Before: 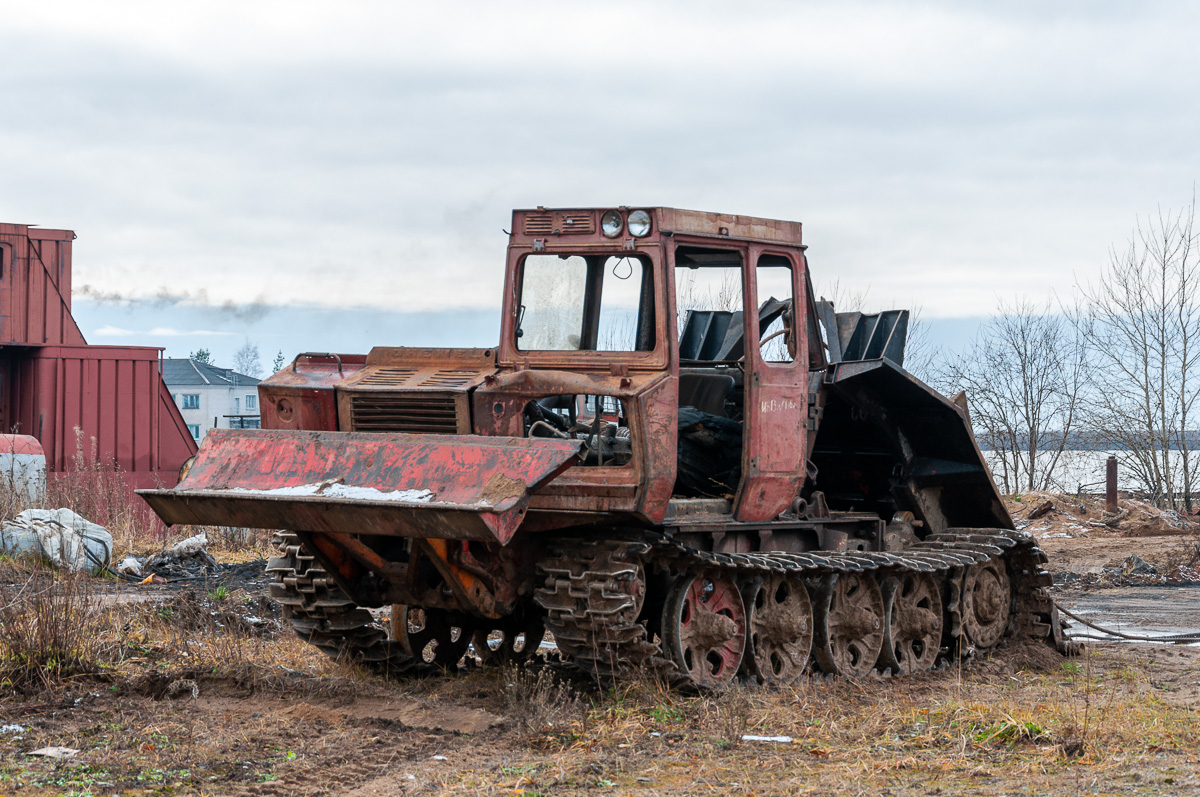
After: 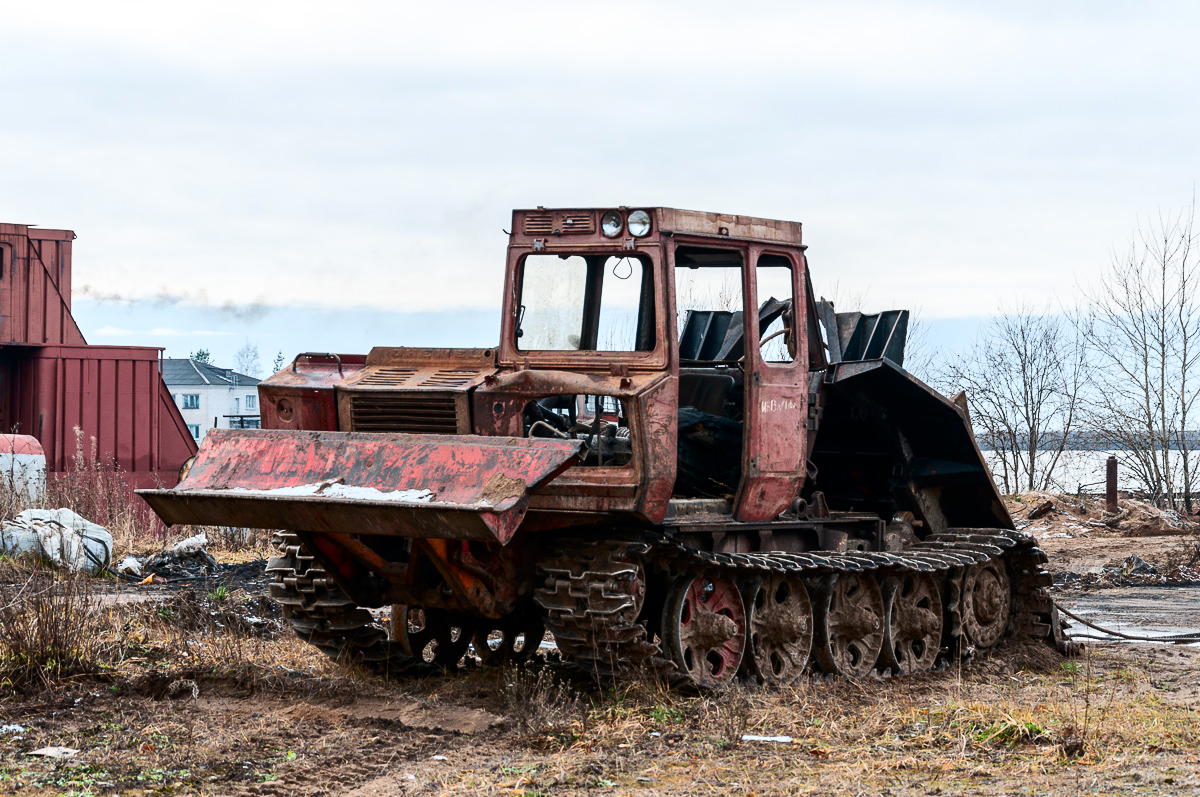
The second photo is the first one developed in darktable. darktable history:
contrast brightness saturation: contrast 0.272
